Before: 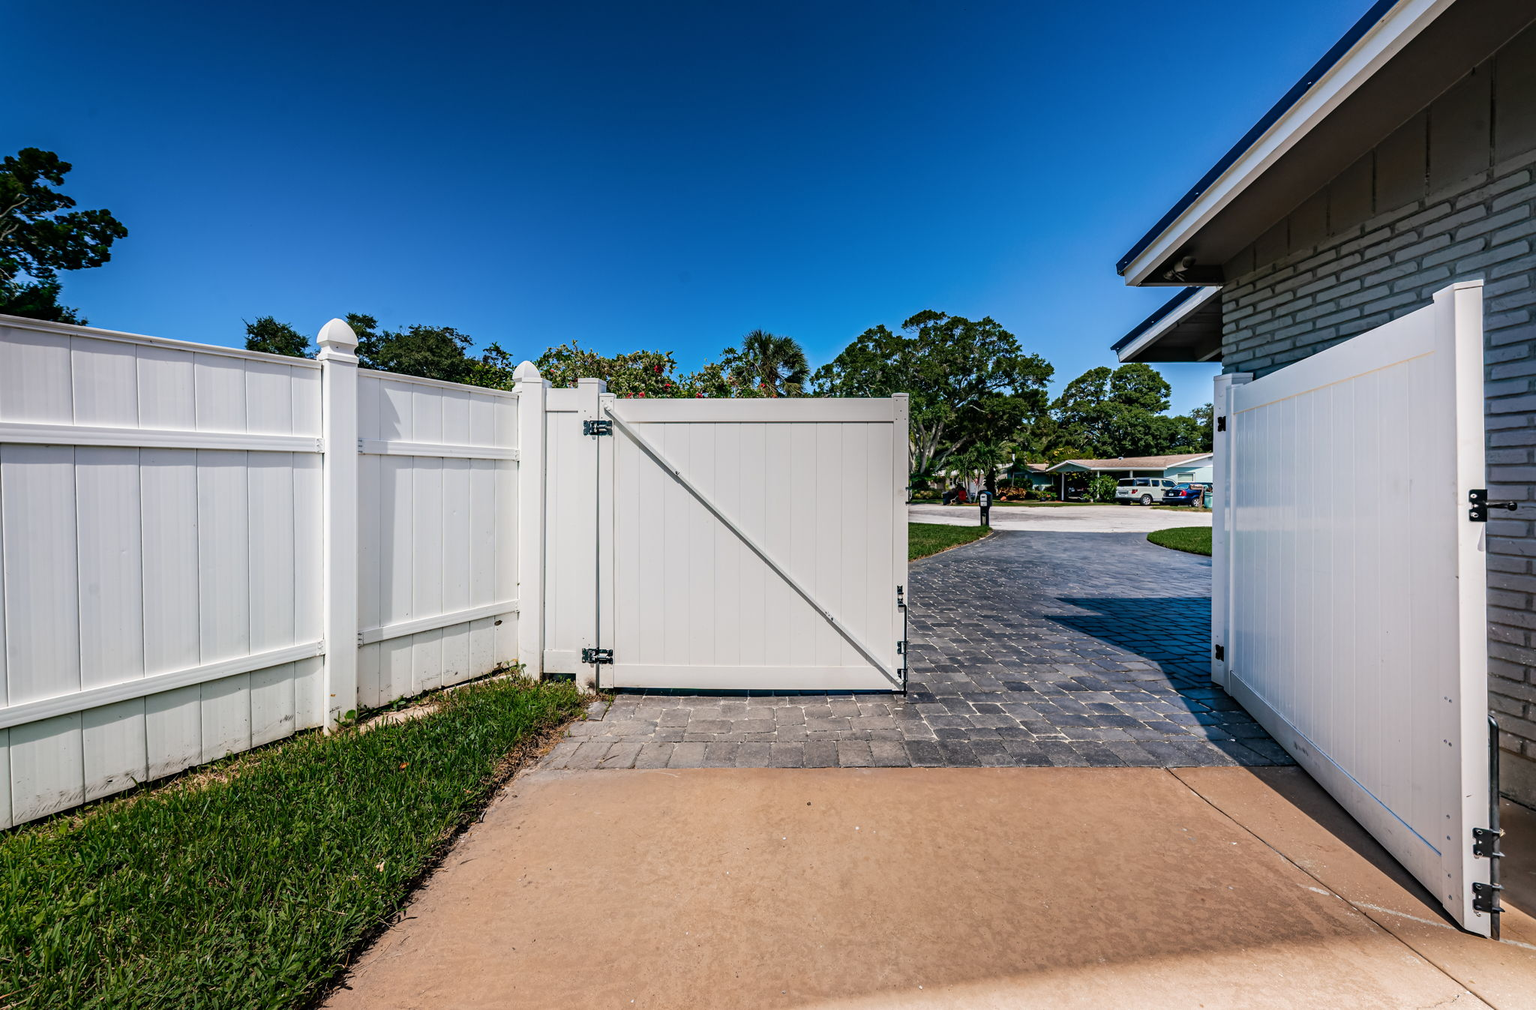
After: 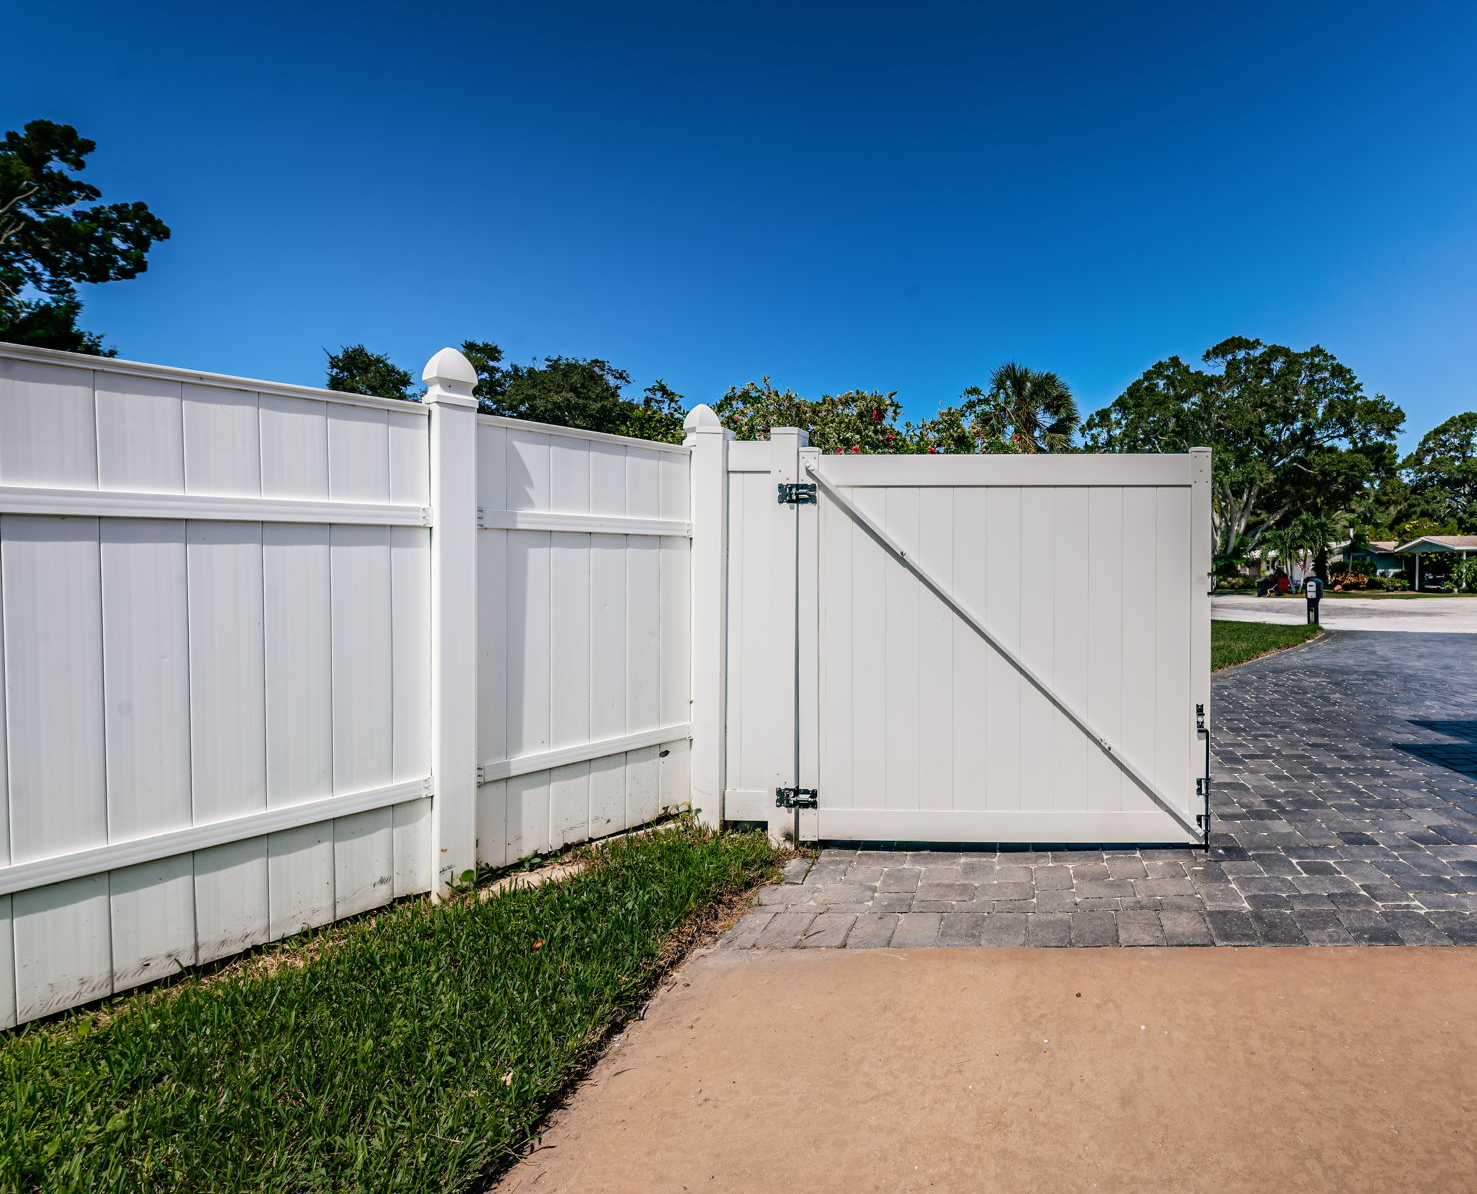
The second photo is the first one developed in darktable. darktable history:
crop: top 5.753%, right 27.856%, bottom 5.538%
